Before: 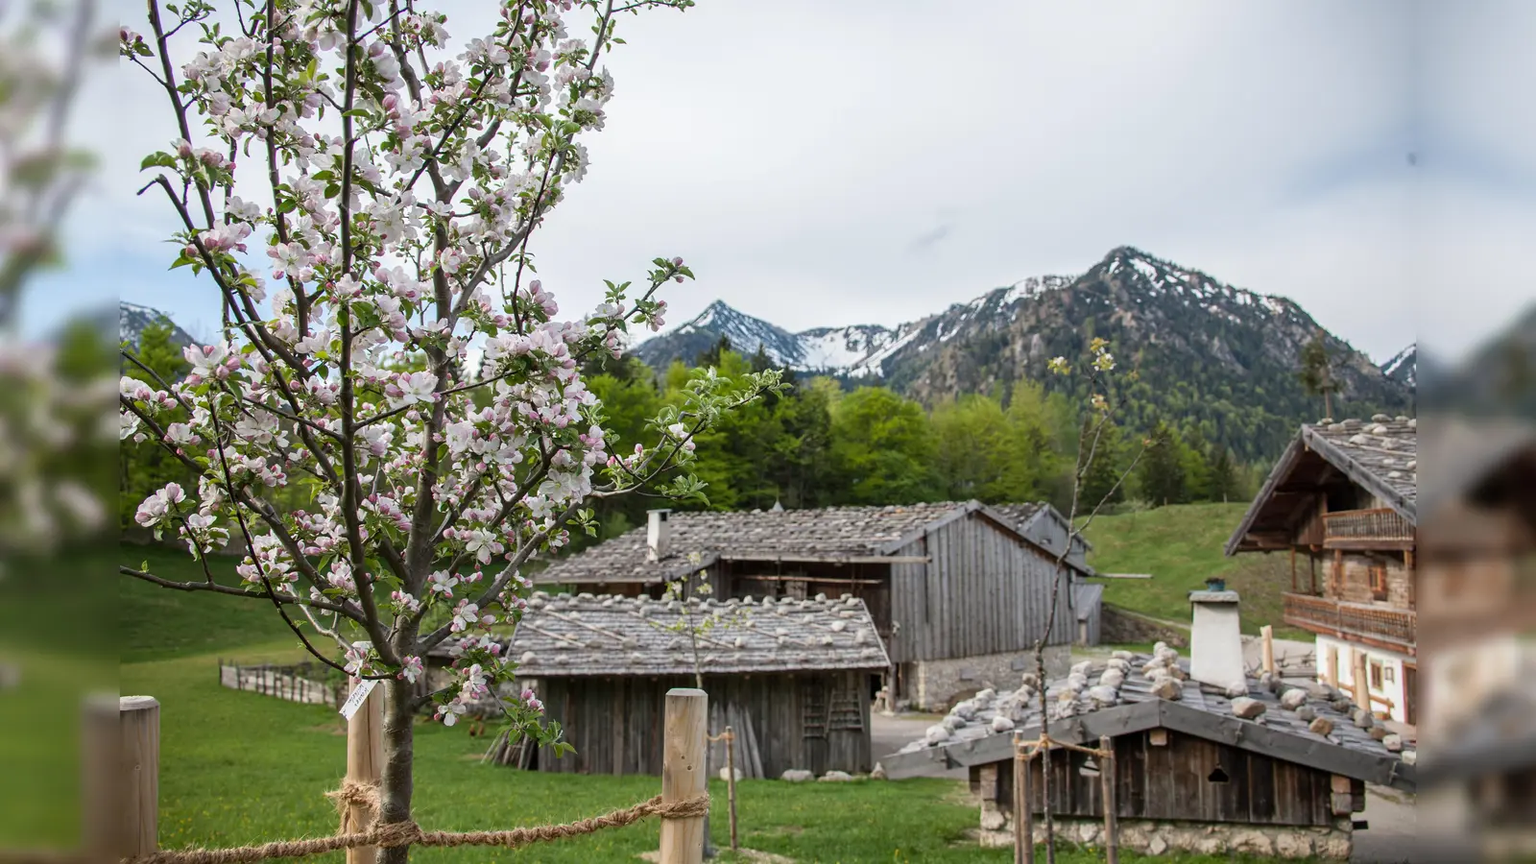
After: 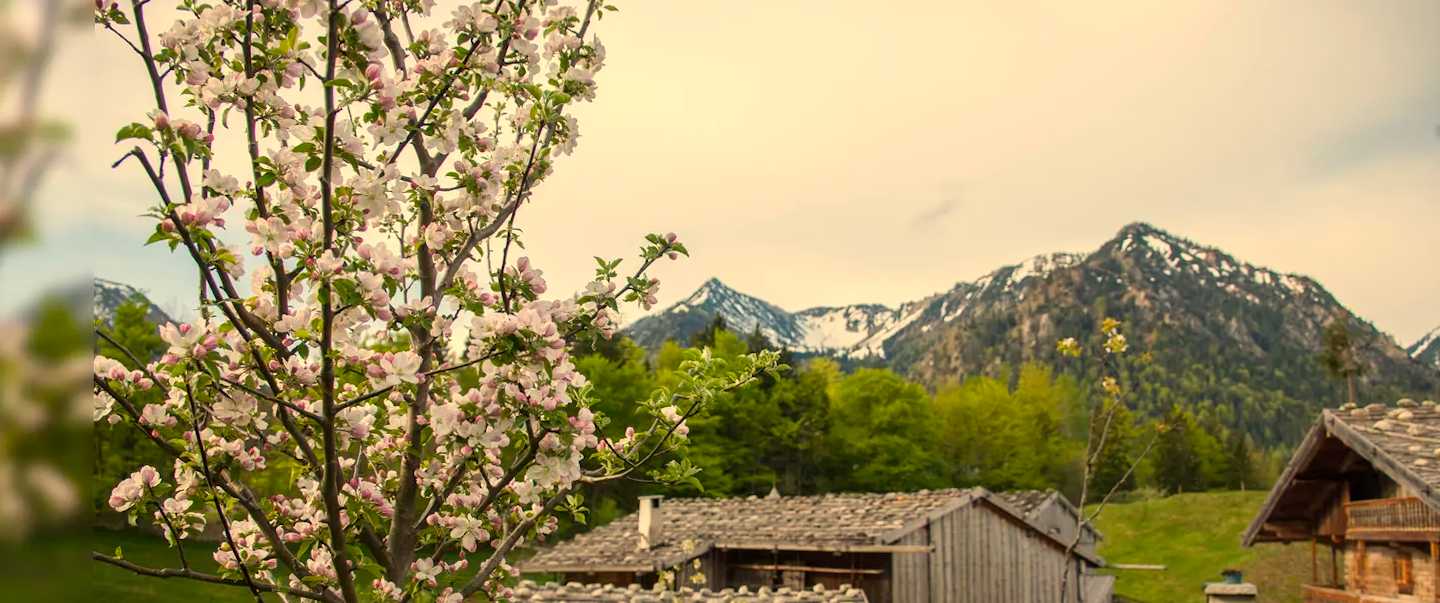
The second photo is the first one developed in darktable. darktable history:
white balance: red 1.123, blue 0.83
color balance rgb: perceptual saturation grading › global saturation 20%, global vibrance 20%
crop: left 1.509%, top 3.452%, right 7.696%, bottom 28.452%
rotate and perspective: rotation 0.192°, lens shift (horizontal) -0.015, crop left 0.005, crop right 0.996, crop top 0.006, crop bottom 0.99
